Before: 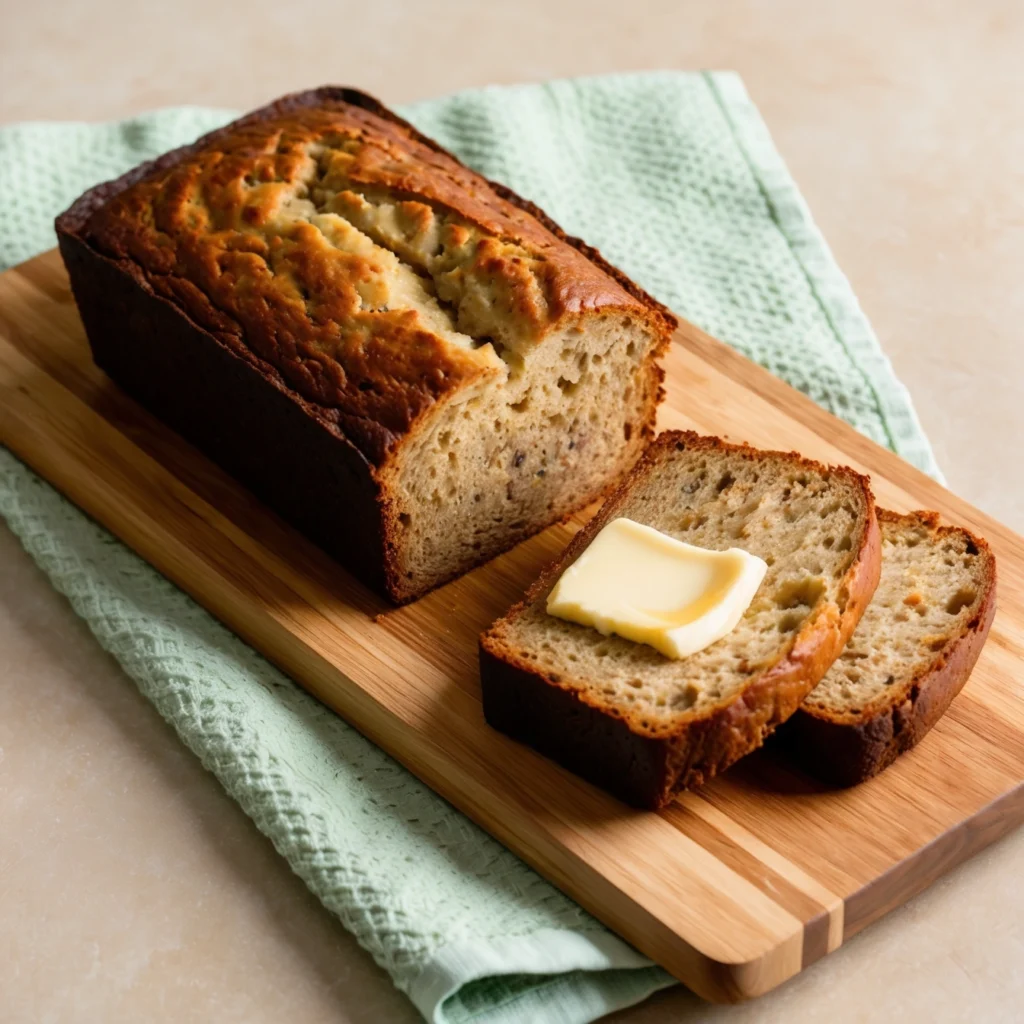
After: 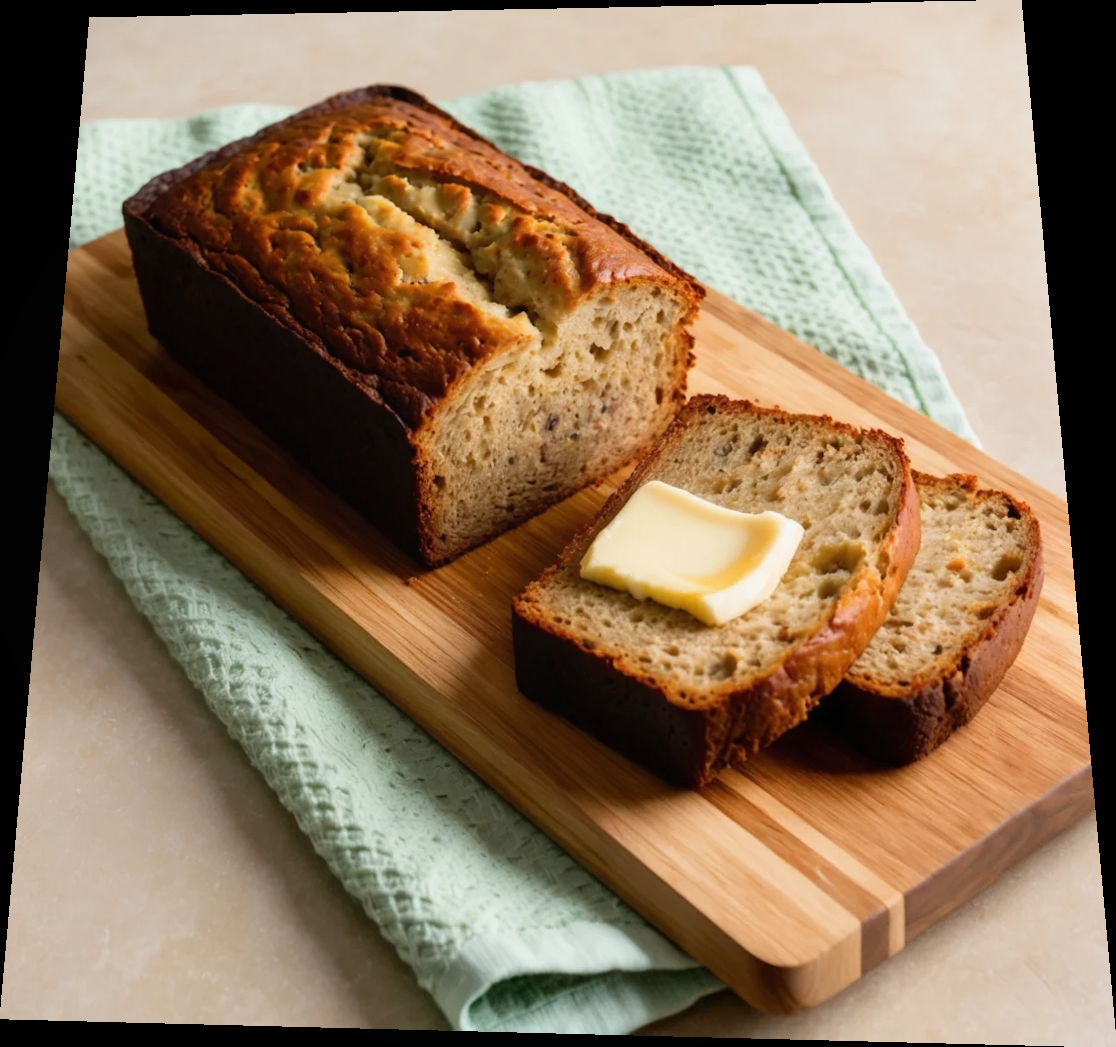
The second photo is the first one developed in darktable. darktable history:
local contrast: mode bilateral grid, contrast 100, coarseness 100, detail 91%, midtone range 0.2
rotate and perspective: rotation 0.128°, lens shift (vertical) -0.181, lens shift (horizontal) -0.044, shear 0.001, automatic cropping off
